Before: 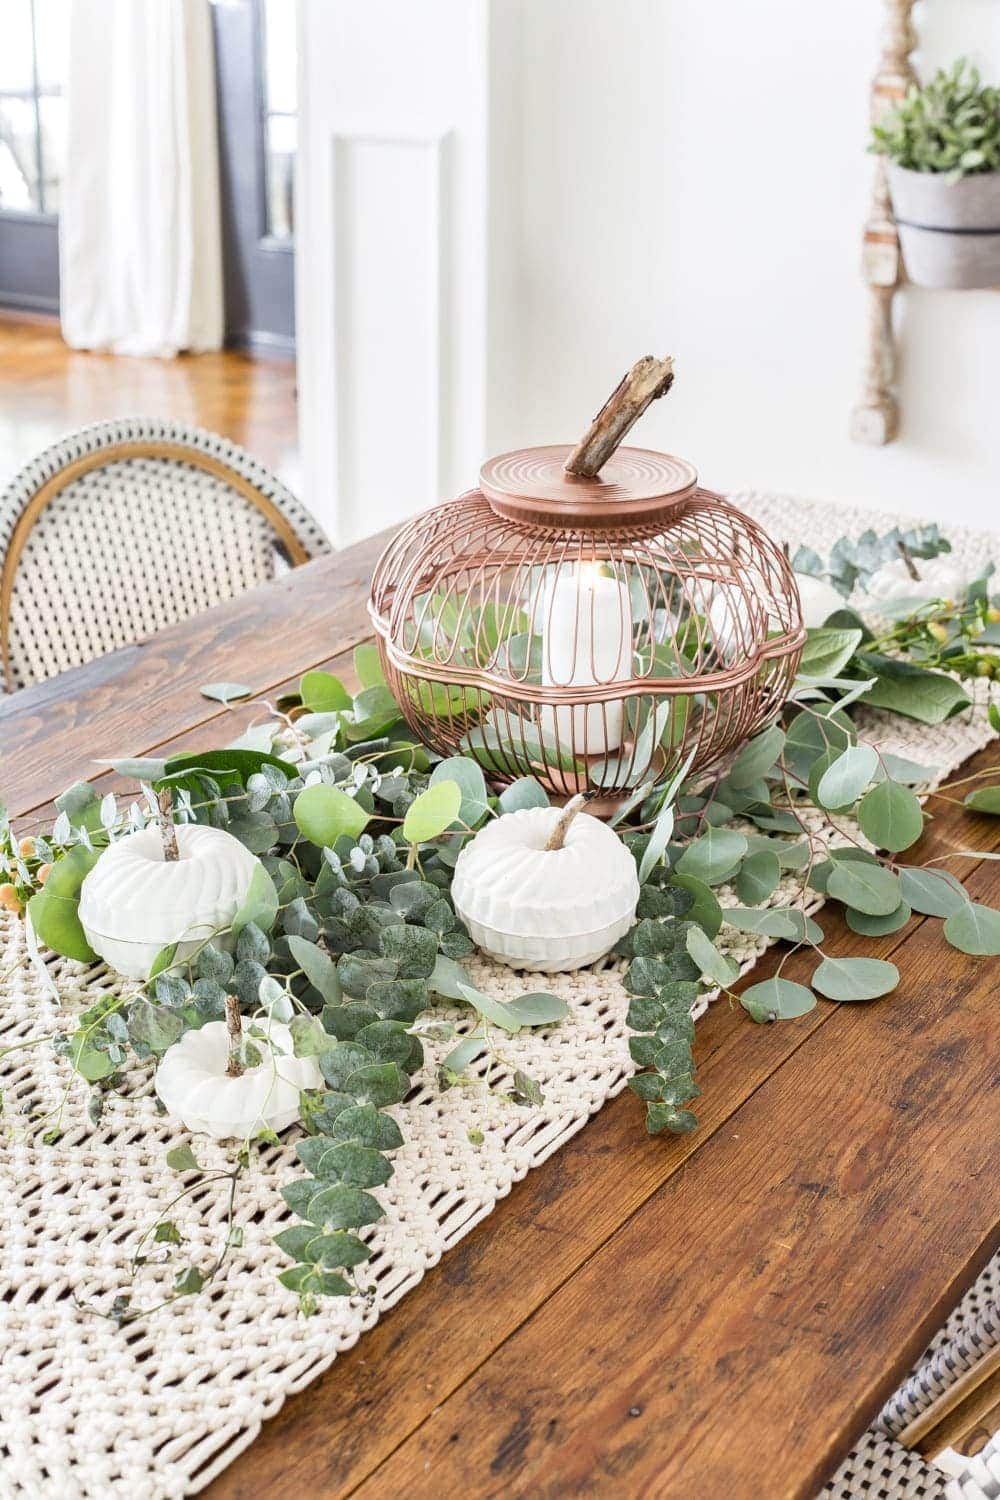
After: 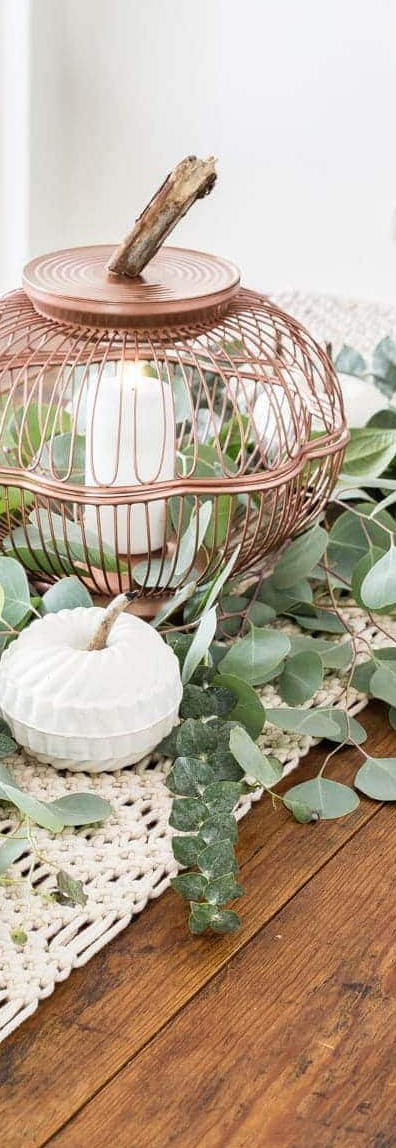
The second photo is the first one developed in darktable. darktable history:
crop: left 45.721%, top 13.393%, right 14.118%, bottom 10.01%
